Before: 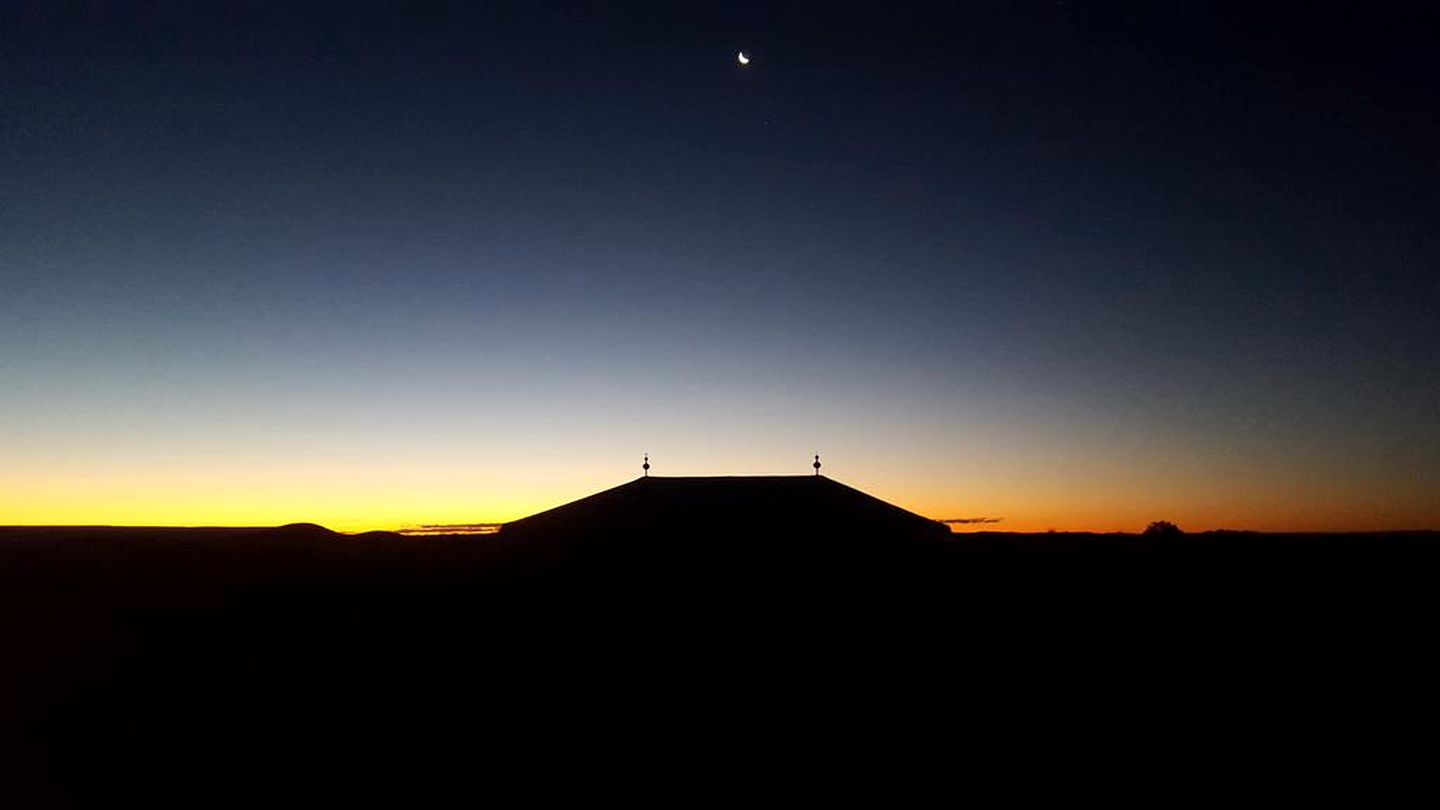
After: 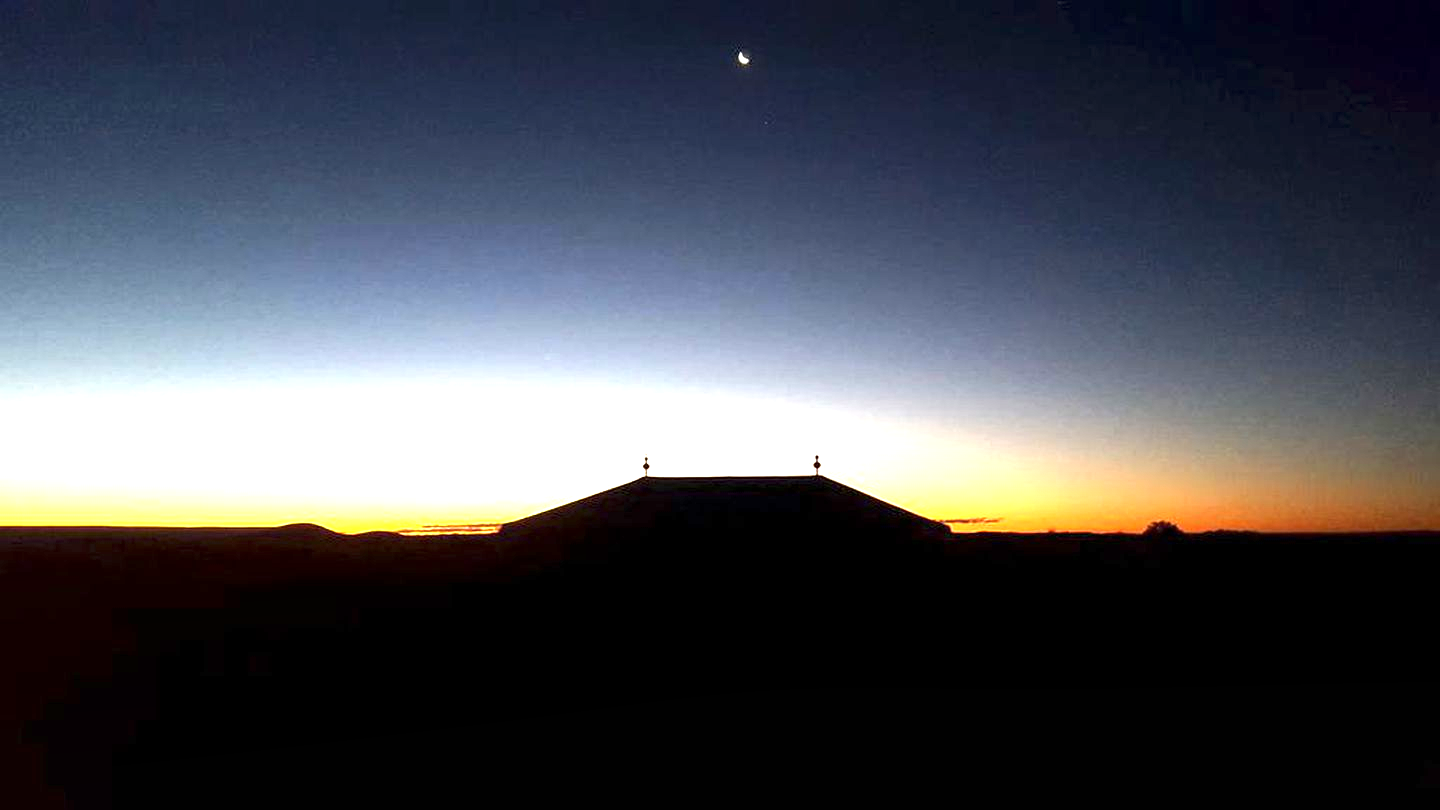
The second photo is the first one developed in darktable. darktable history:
local contrast: highlights 104%, shadows 102%, detail 119%, midtone range 0.2
exposure: black level correction 0, exposure 1.443 EV, compensate exposure bias true, compensate highlight preservation false
